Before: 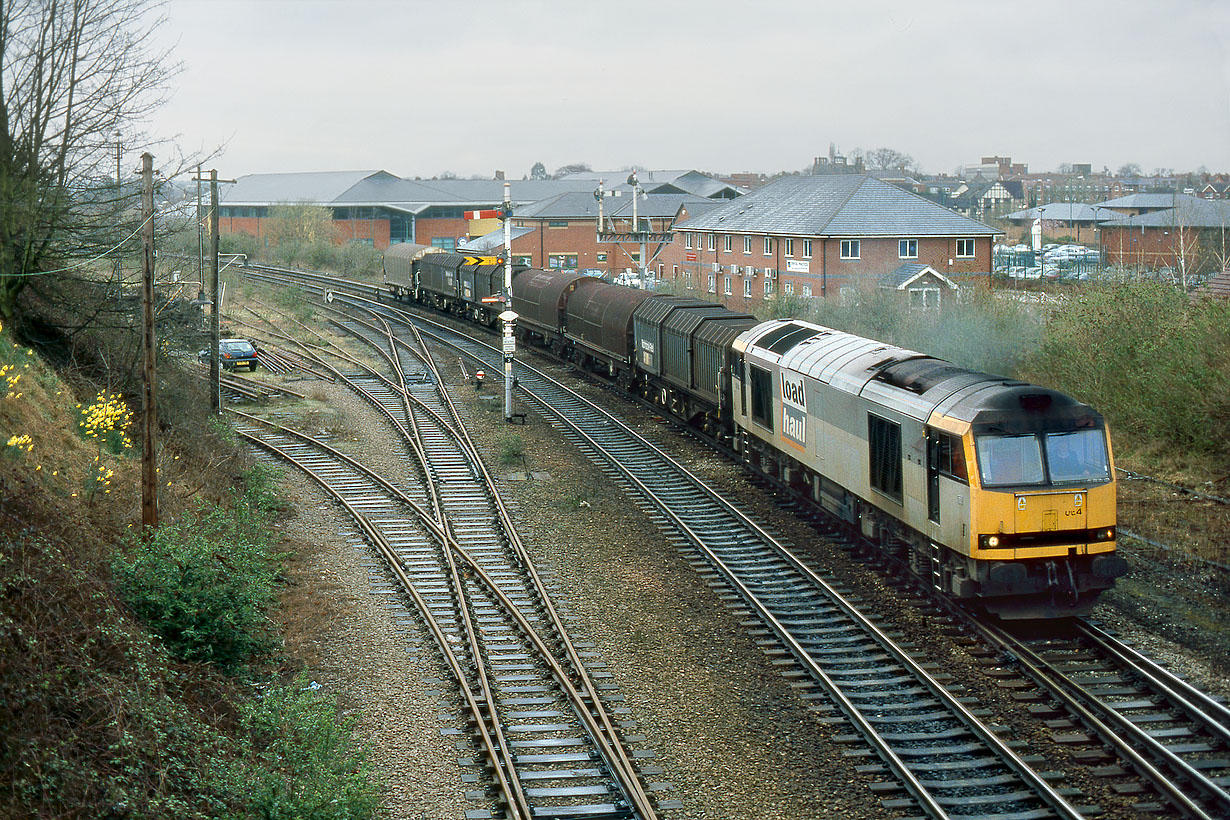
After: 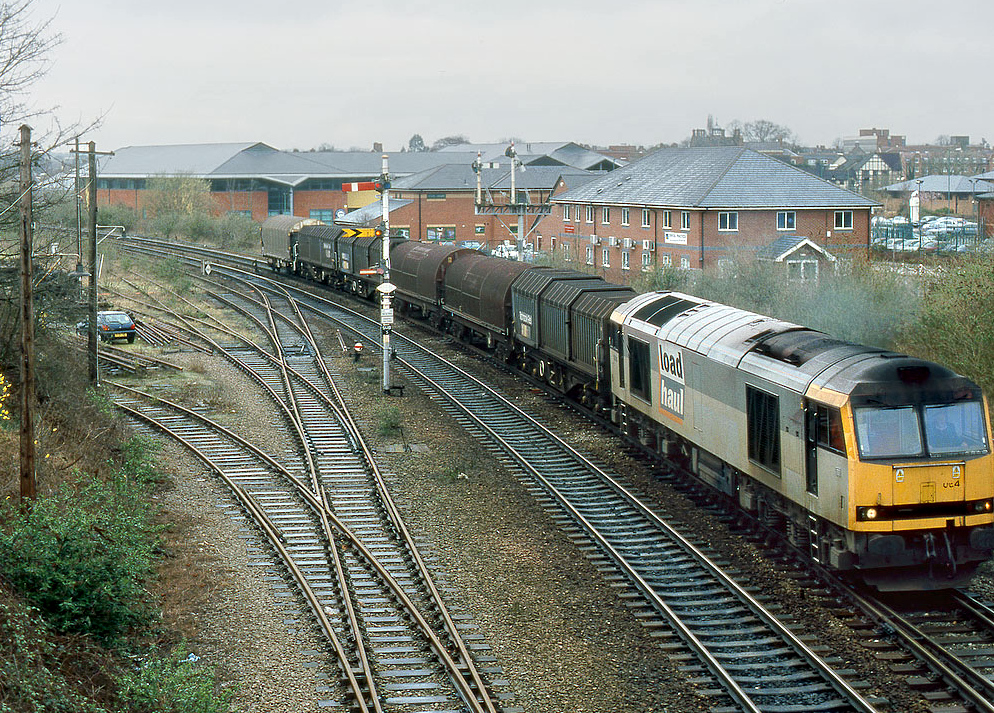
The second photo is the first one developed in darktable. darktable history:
crop: left 9.929%, top 3.475%, right 9.188%, bottom 9.529%
local contrast: highlights 100%, shadows 100%, detail 120%, midtone range 0.2
